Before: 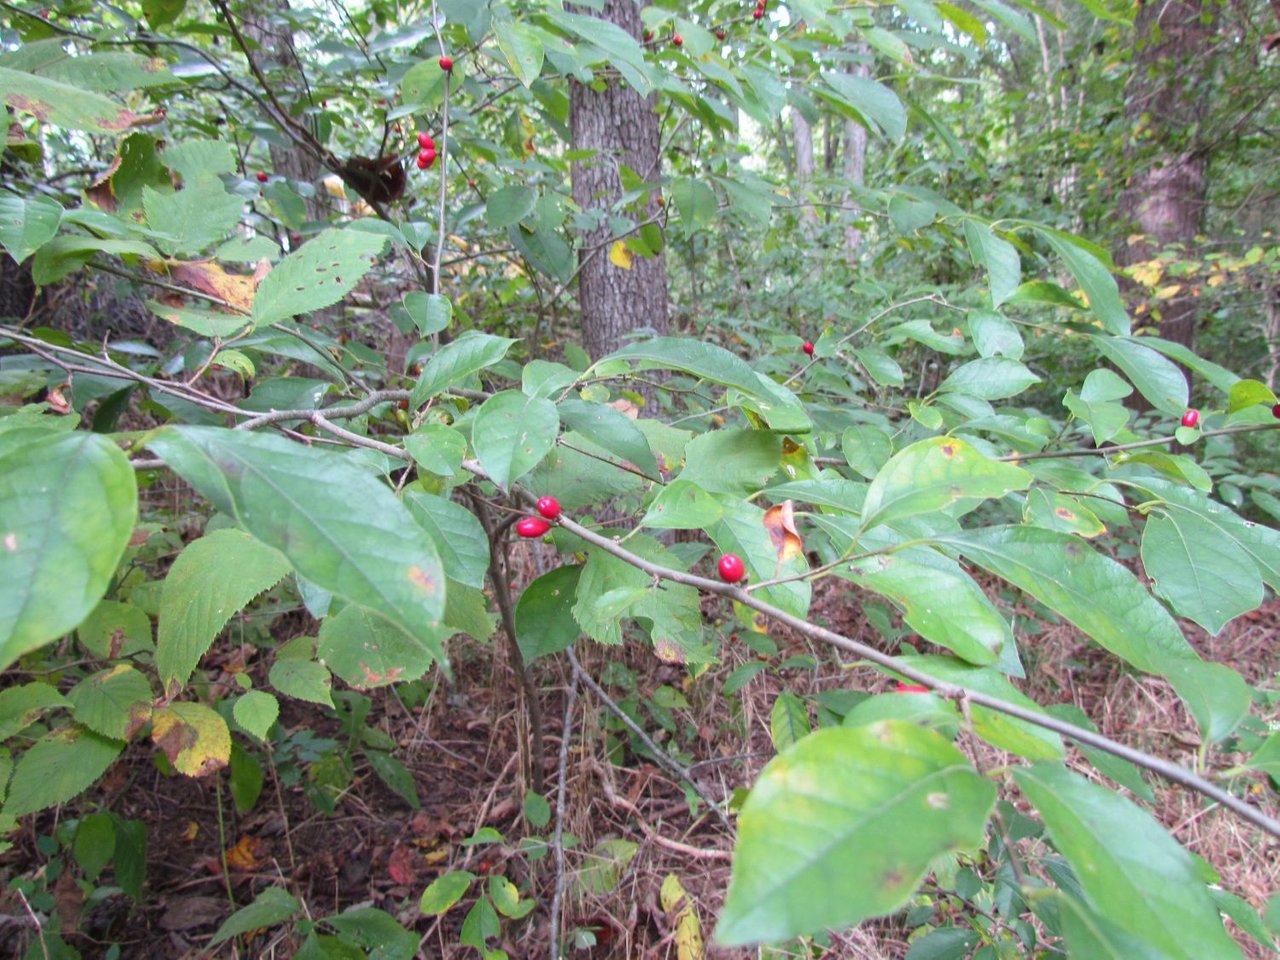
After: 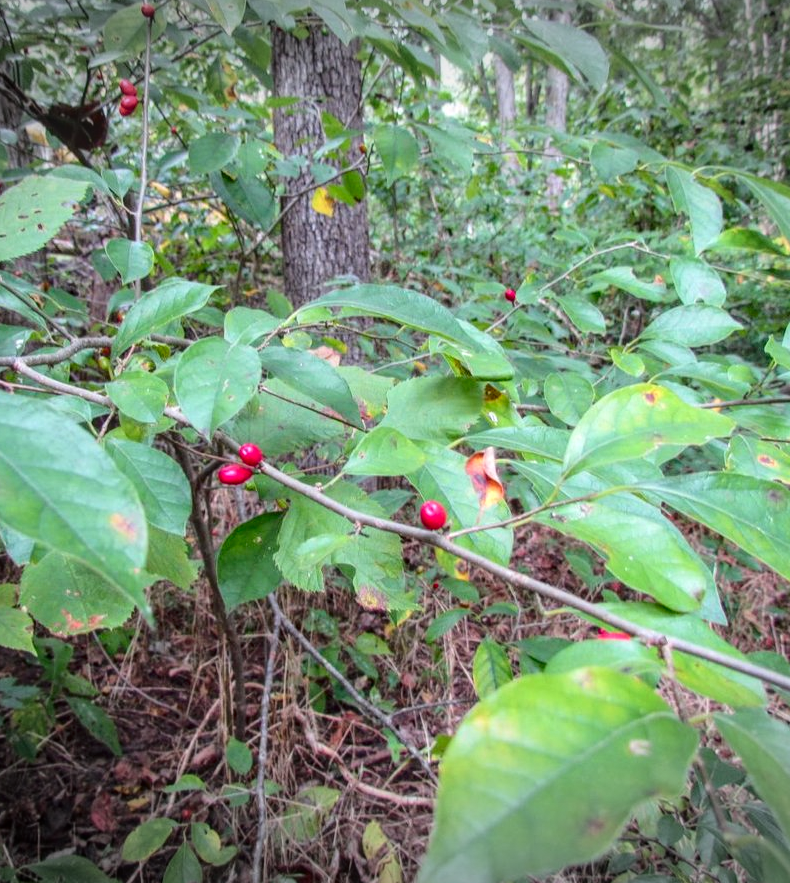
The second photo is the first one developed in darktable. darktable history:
tone curve: curves: ch0 [(0, 0.023) (0.132, 0.075) (0.241, 0.178) (0.487, 0.491) (0.782, 0.8) (1, 0.989)]; ch1 [(0, 0) (0.396, 0.369) (0.467, 0.454) (0.498, 0.5) (0.518, 0.517) (0.57, 0.586) (0.619, 0.663) (0.692, 0.744) (1, 1)]; ch2 [(0, 0) (0.427, 0.416) (0.483, 0.481) (0.503, 0.503) (0.526, 0.527) (0.563, 0.573) (0.632, 0.667) (0.705, 0.737) (0.985, 0.966)], color space Lab, independent channels, preserve colors none
vignetting: fall-off start 99.71%, width/height ratio 1.31
crop and rotate: left 23.354%, top 5.624%, right 14.923%, bottom 2.366%
local contrast: highlights 5%, shadows 3%, detail 134%
